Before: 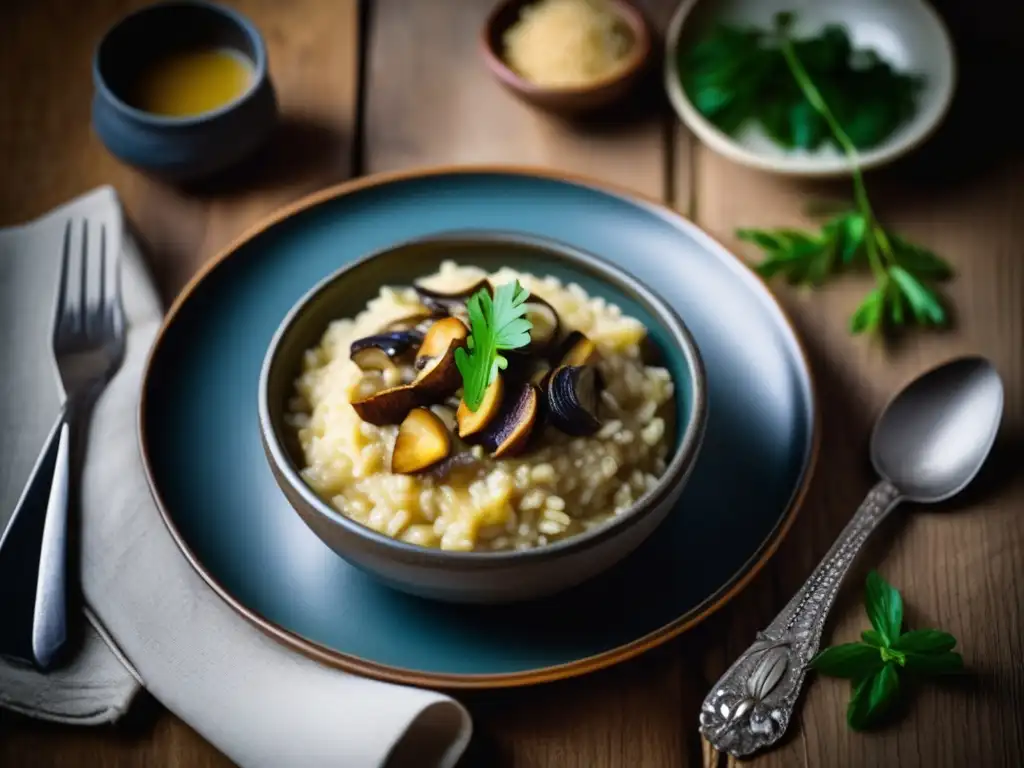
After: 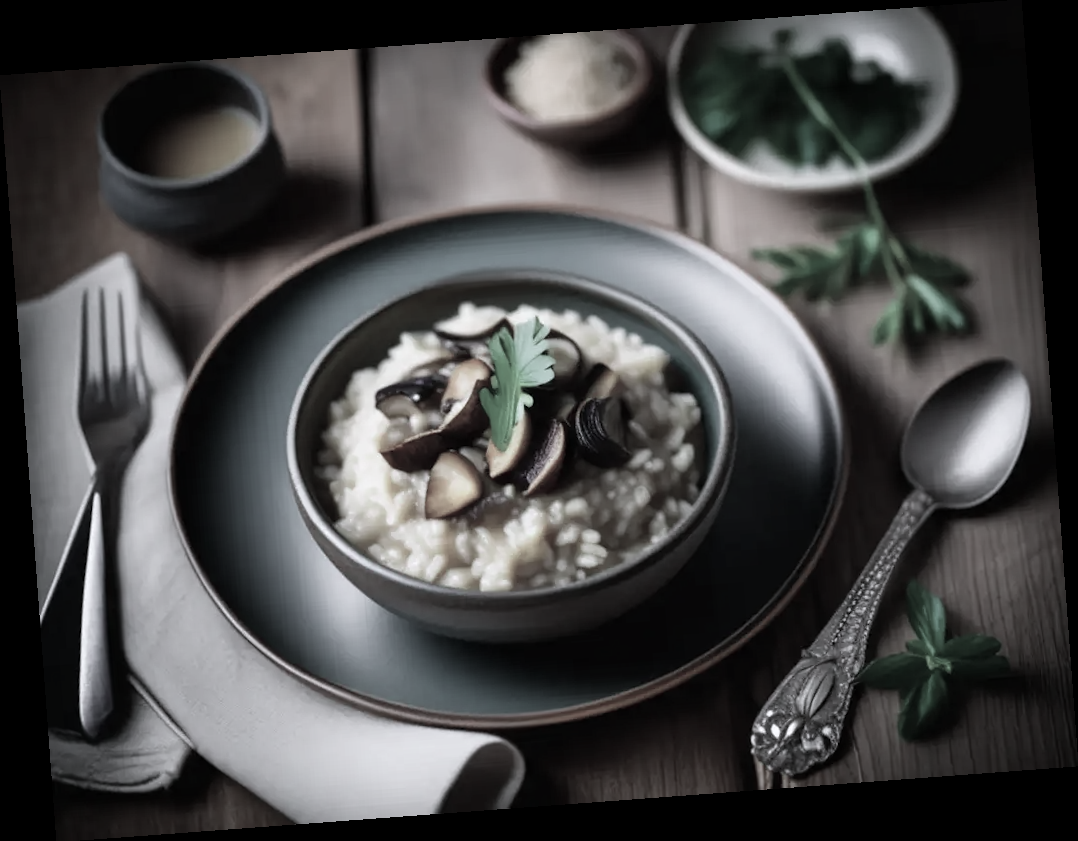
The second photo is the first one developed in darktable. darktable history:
color contrast: green-magenta contrast 0.3, blue-yellow contrast 0.15
rotate and perspective: rotation -4.25°, automatic cropping off
color zones: curves: ch0 [(0, 0.425) (0.143, 0.422) (0.286, 0.42) (0.429, 0.419) (0.571, 0.419) (0.714, 0.42) (0.857, 0.422) (1, 0.425)]
white balance: red 0.967, blue 1.119, emerald 0.756
